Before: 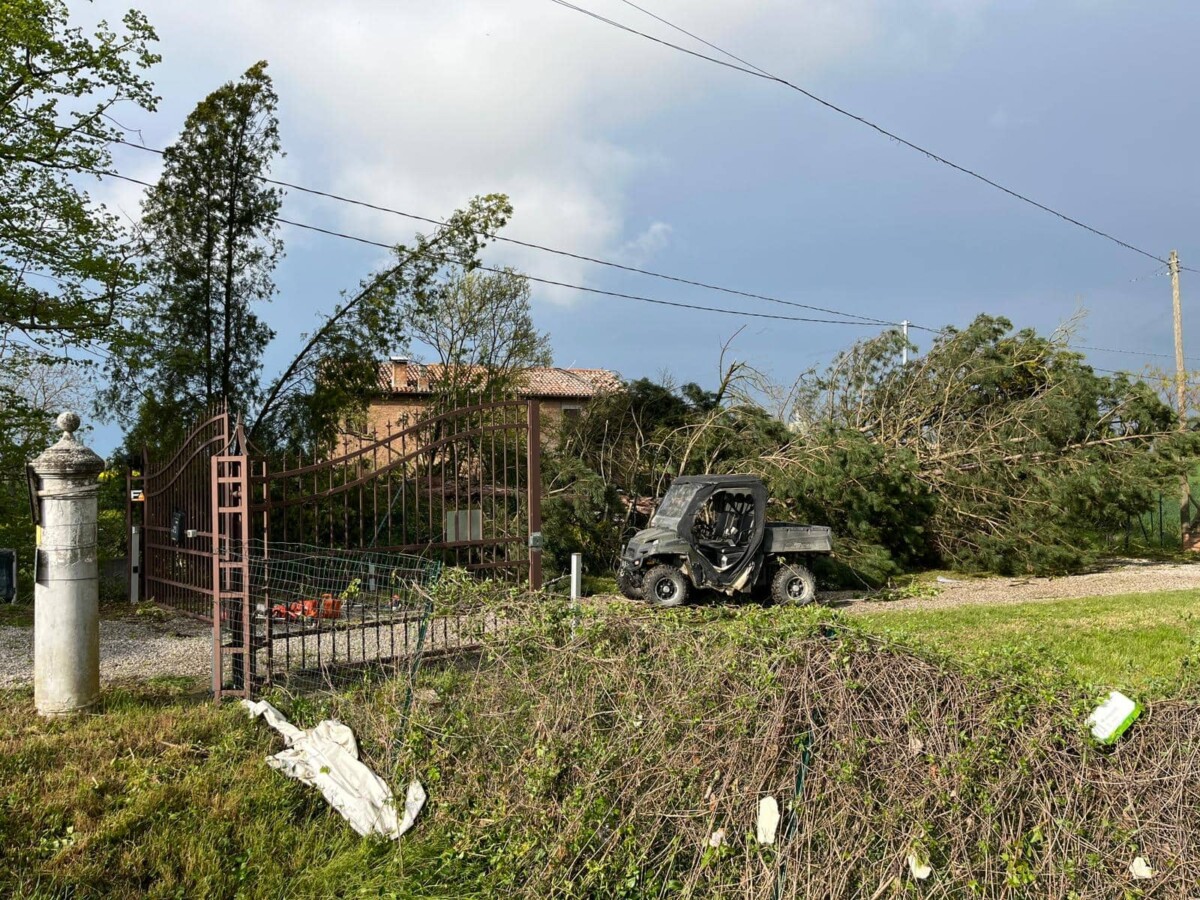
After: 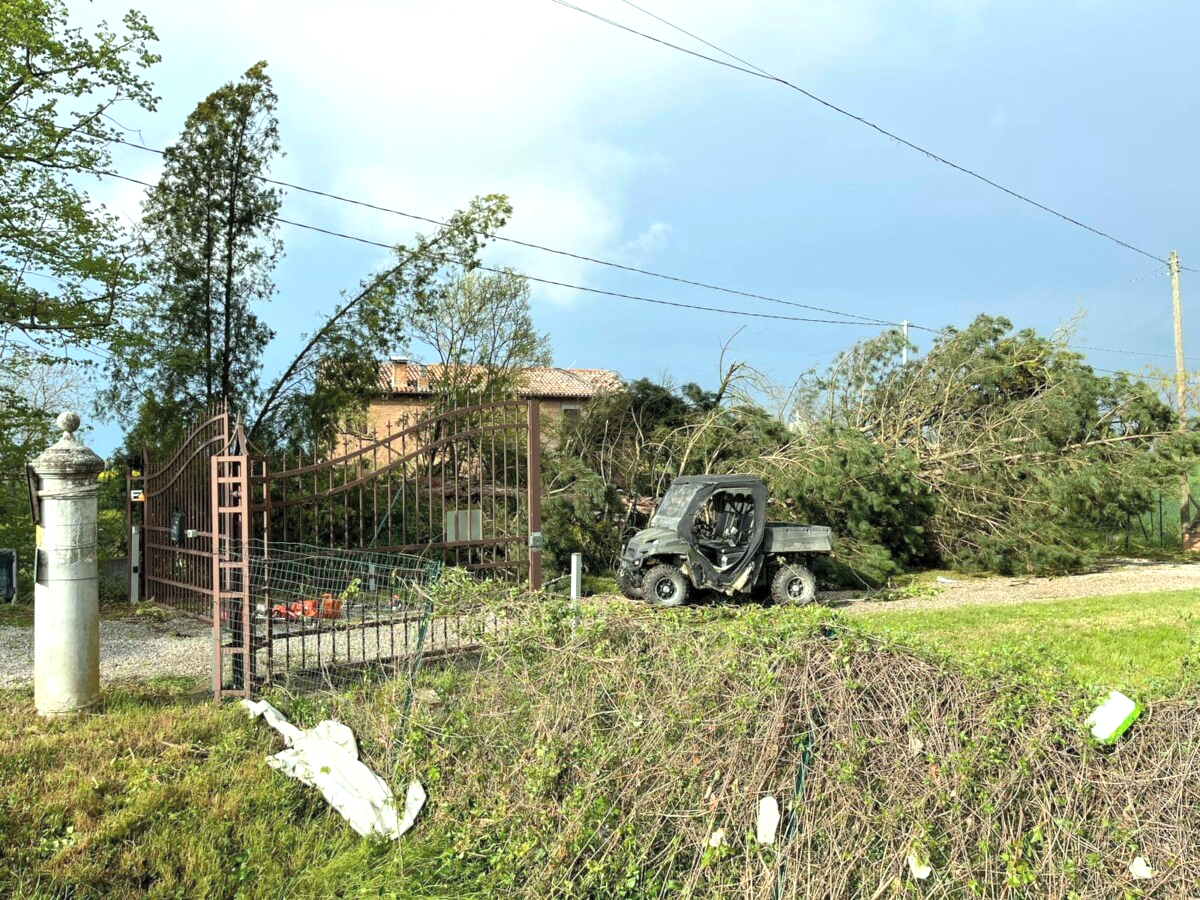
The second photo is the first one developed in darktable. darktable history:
contrast brightness saturation: brightness 0.152
color correction: highlights a* -6.44, highlights b* 0.626
exposure: black level correction 0.001, exposure 0.499 EV, compensate highlight preservation false
